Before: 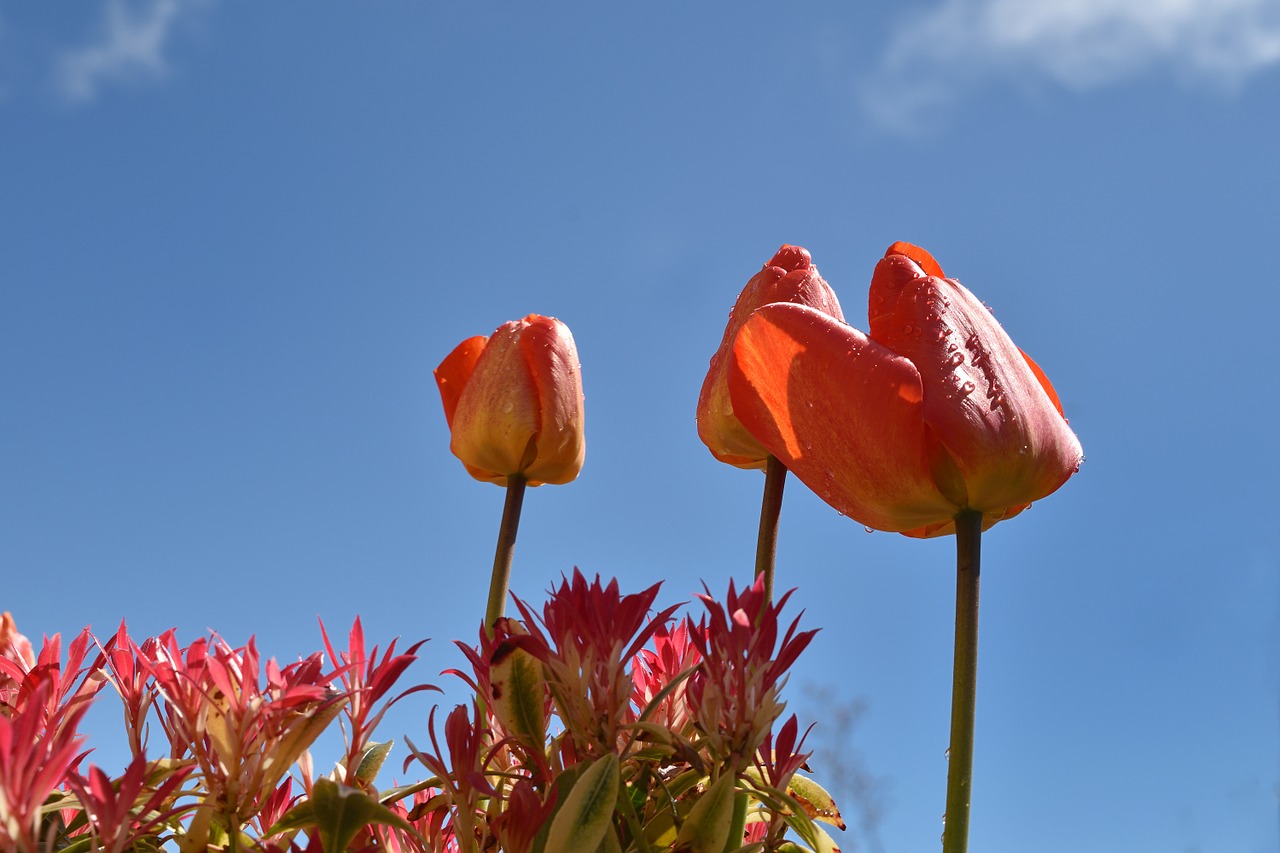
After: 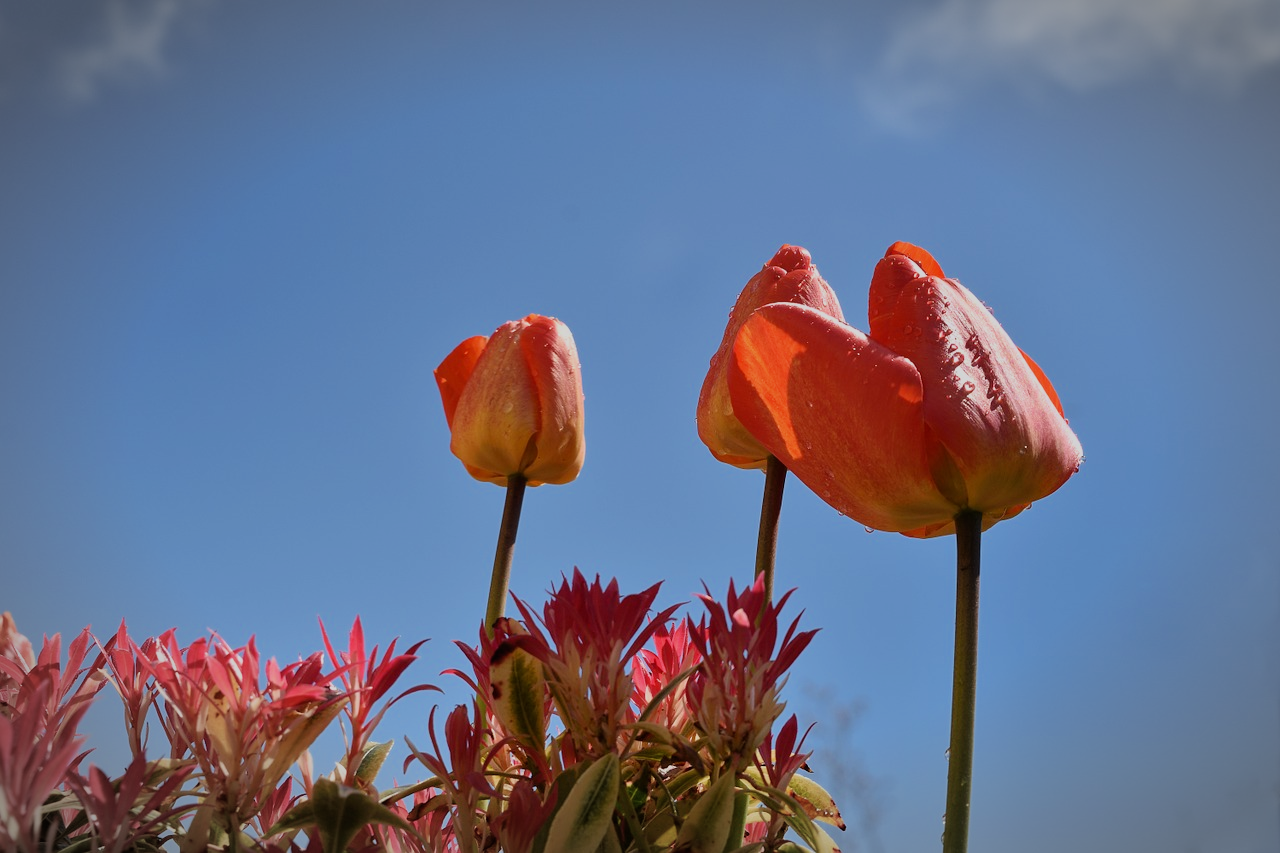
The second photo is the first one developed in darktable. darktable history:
filmic rgb: black relative exposure -7.65 EV, white relative exposure 4.56 EV, threshold 3.01 EV, hardness 3.61, color science v6 (2022), enable highlight reconstruction true
vignetting: automatic ratio true
